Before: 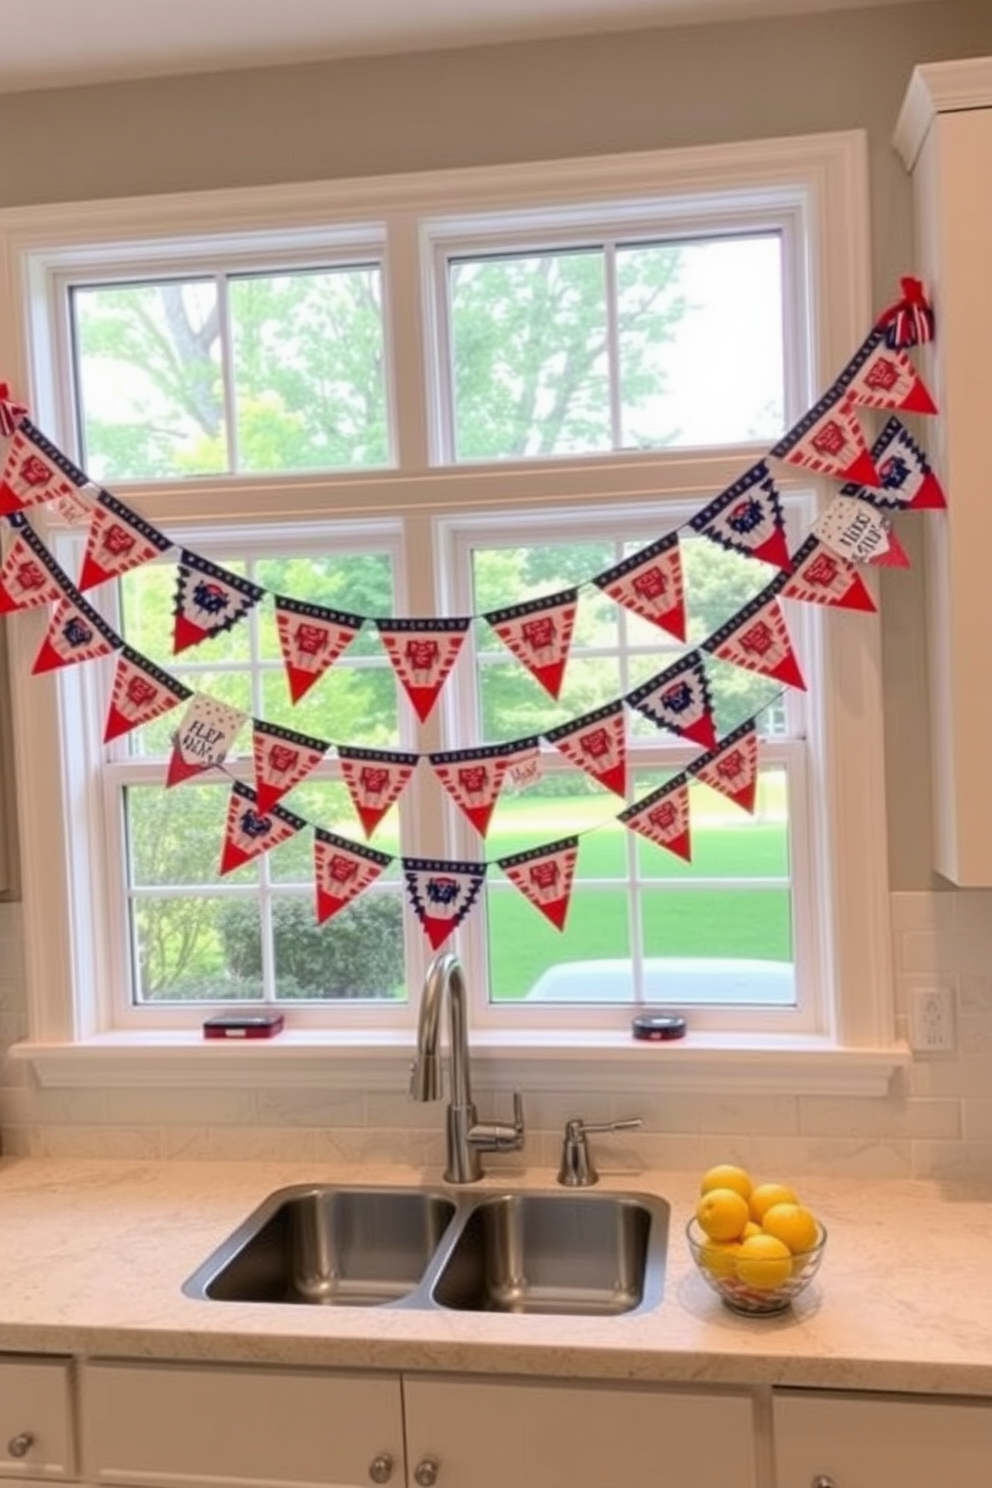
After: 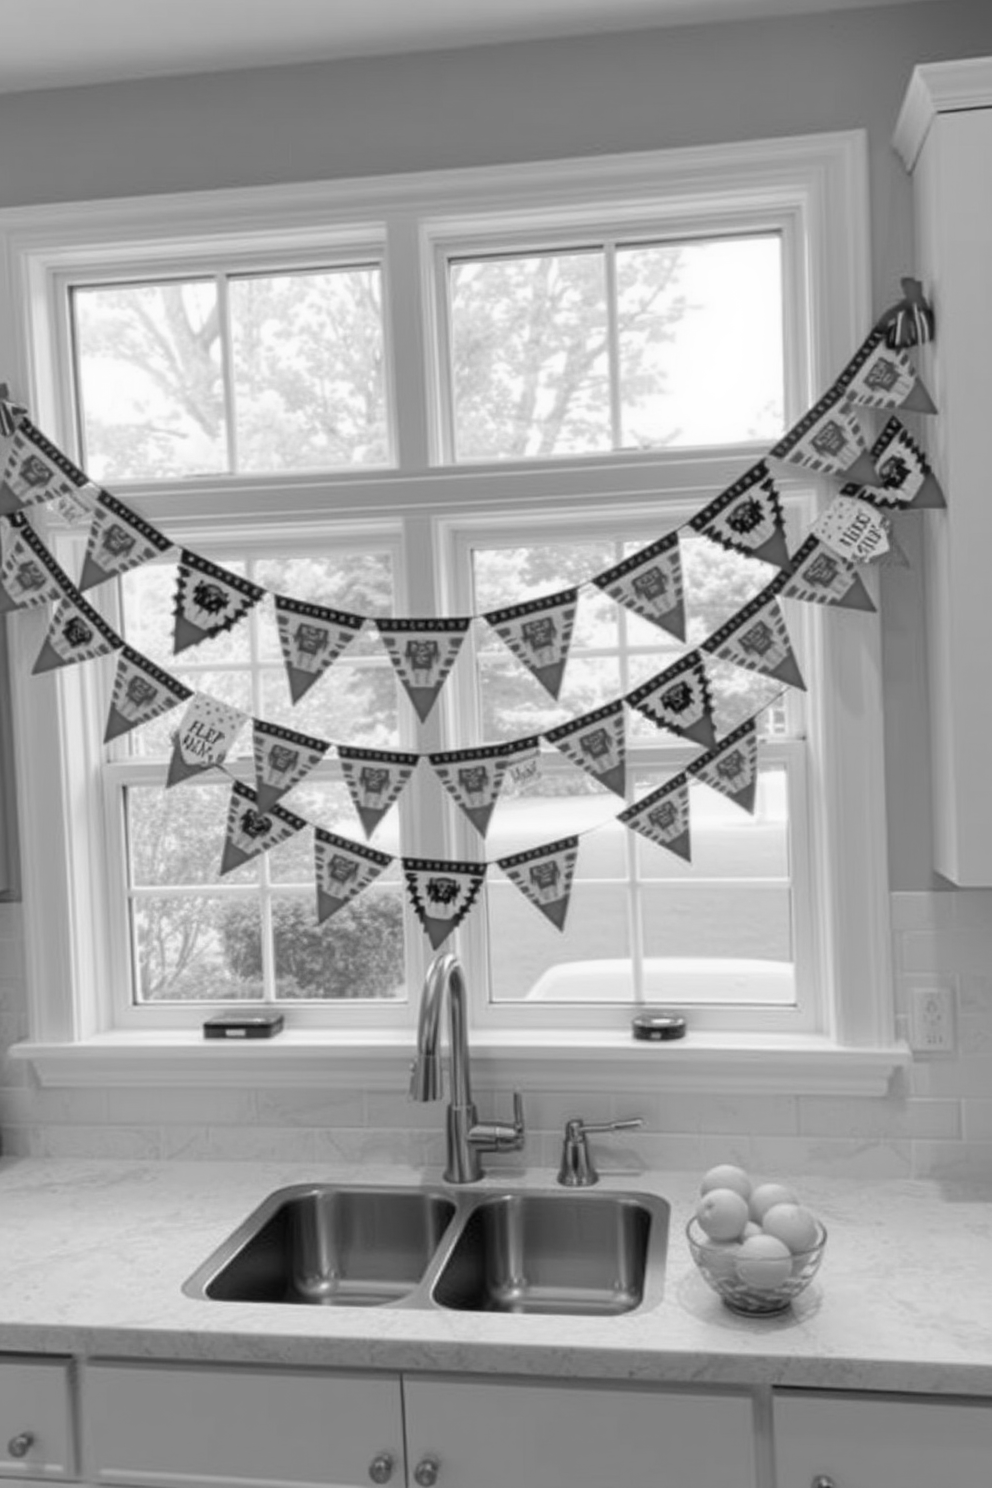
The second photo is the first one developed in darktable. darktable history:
shadows and highlights: radius 334.93, shadows 63.48, highlights 6.06, compress 87.7%, highlights color adjustment 39.73%, soften with gaussian
monochrome: on, module defaults
